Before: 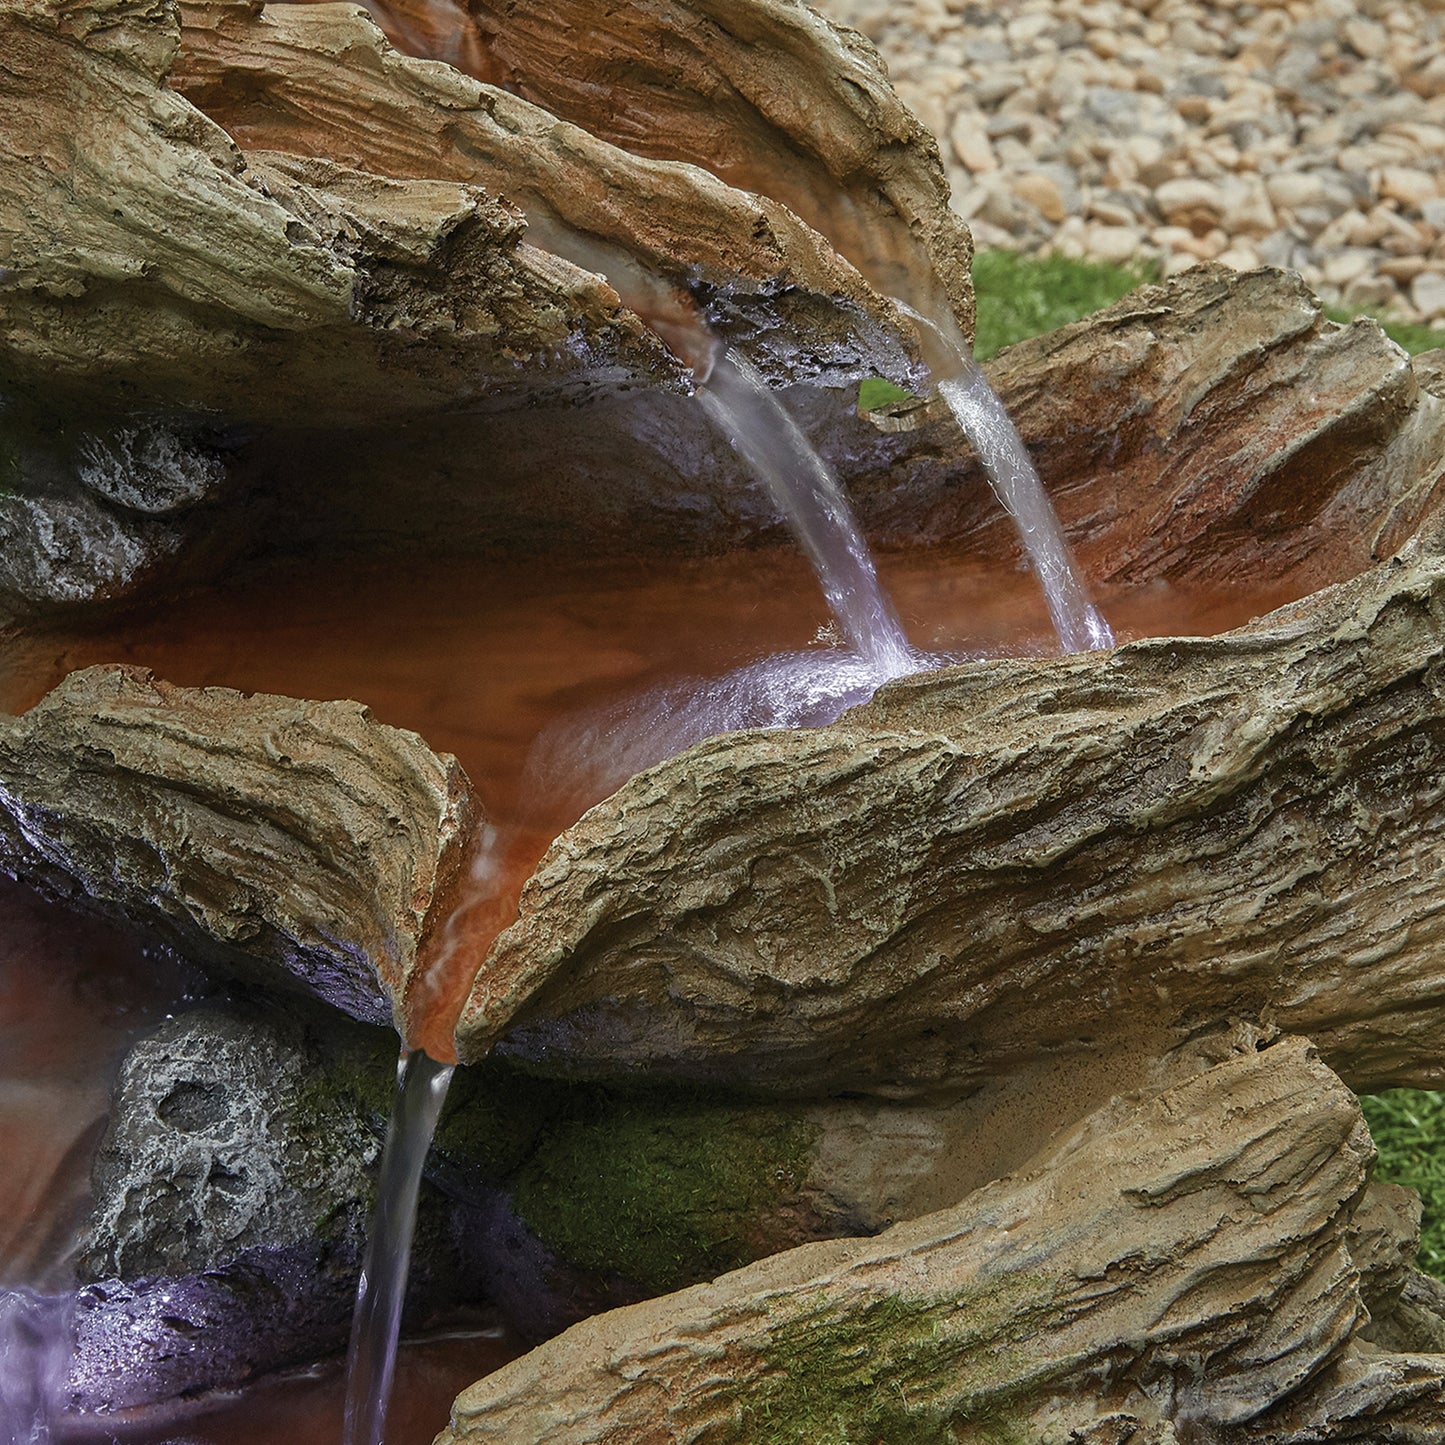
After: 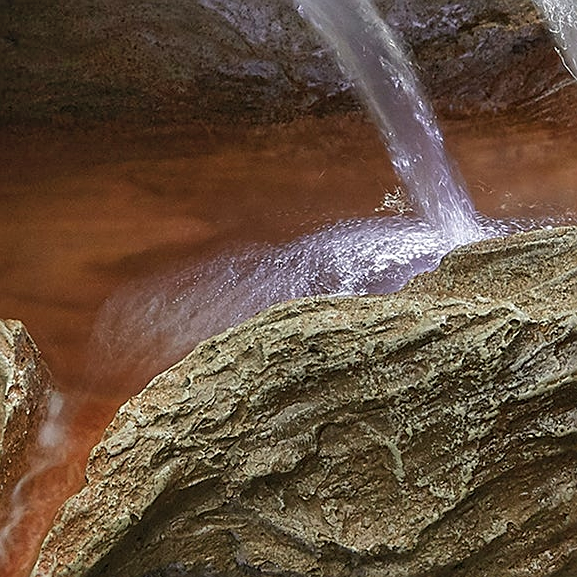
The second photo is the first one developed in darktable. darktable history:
sharpen: on, module defaults
crop: left 30%, top 30%, right 30%, bottom 30%
shadows and highlights: low approximation 0.01, soften with gaussian
